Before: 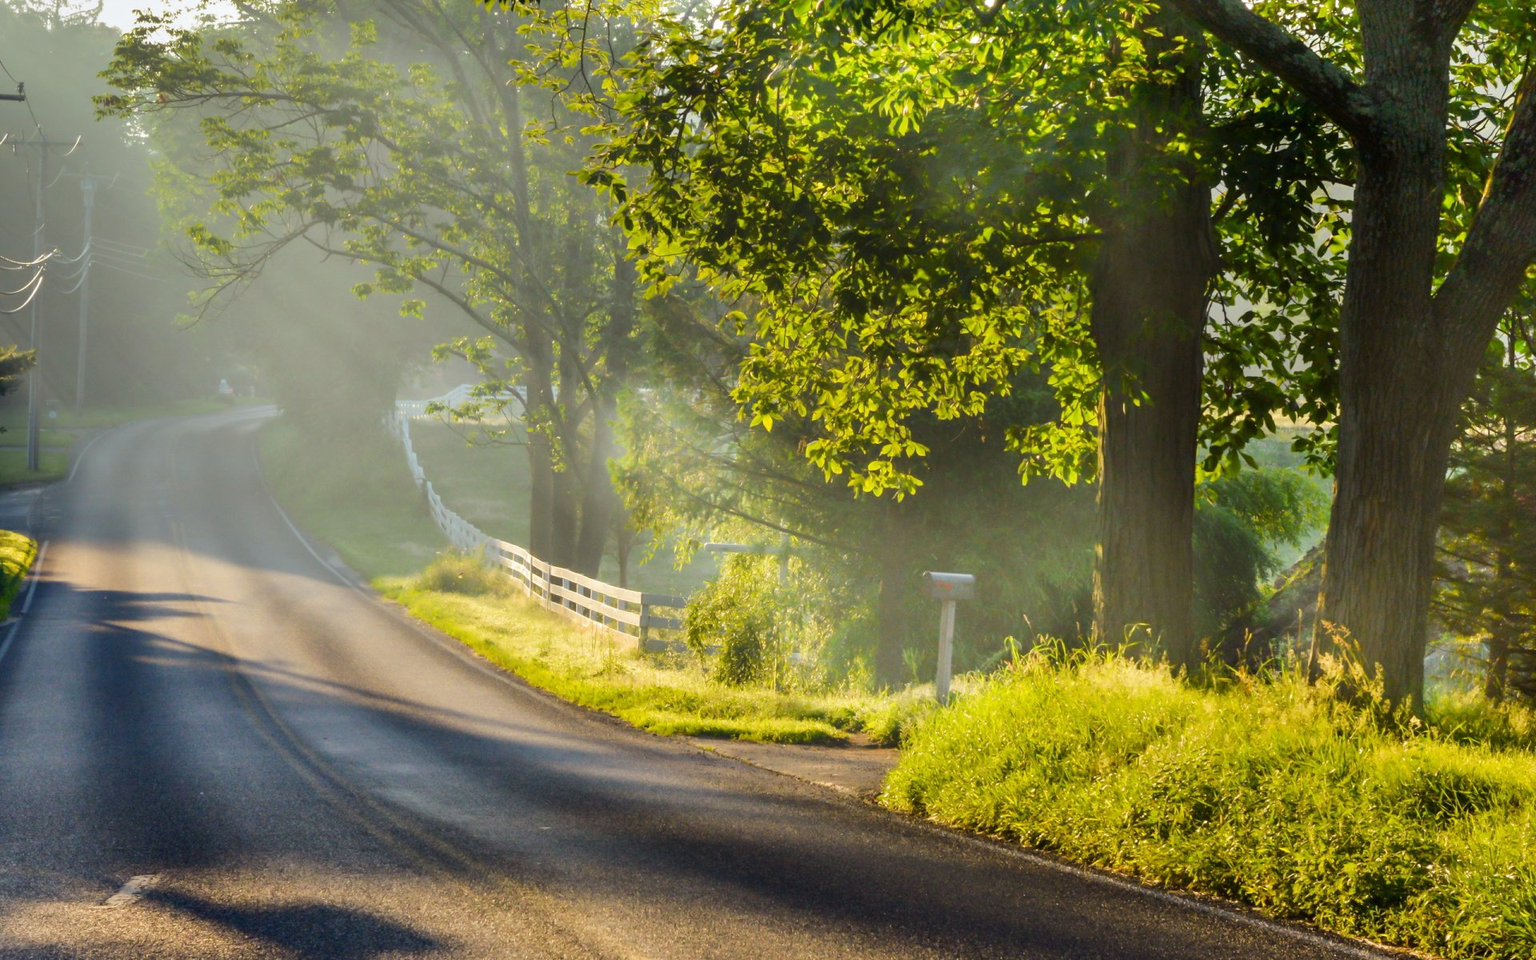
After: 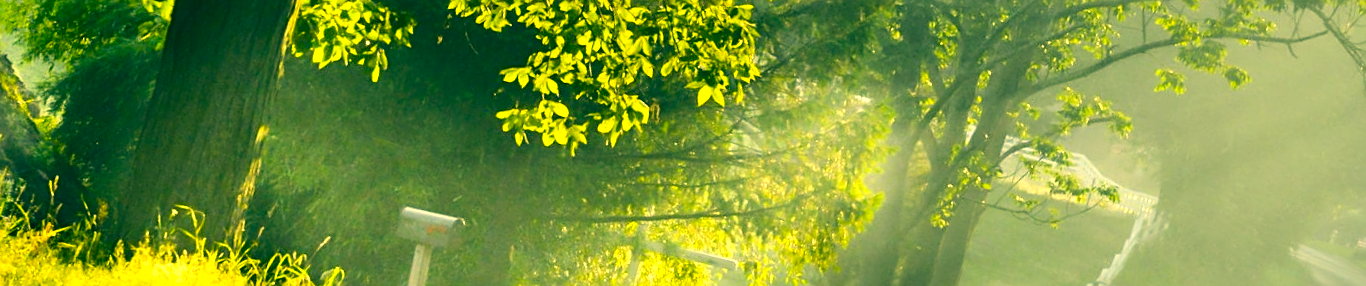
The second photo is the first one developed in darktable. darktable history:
tone equalizer: -8 EV -0.75 EV, -7 EV -0.7 EV, -6 EV -0.6 EV, -5 EV -0.4 EV, -3 EV 0.4 EV, -2 EV 0.6 EV, -1 EV 0.7 EV, +0 EV 0.75 EV, edges refinement/feathering 500, mask exposure compensation -1.57 EV, preserve details no
sharpen: on, module defaults
crop and rotate: angle 16.12°, top 30.835%, bottom 35.653%
color correction: highlights a* 1.83, highlights b* 34.02, shadows a* -36.68, shadows b* -5.48
